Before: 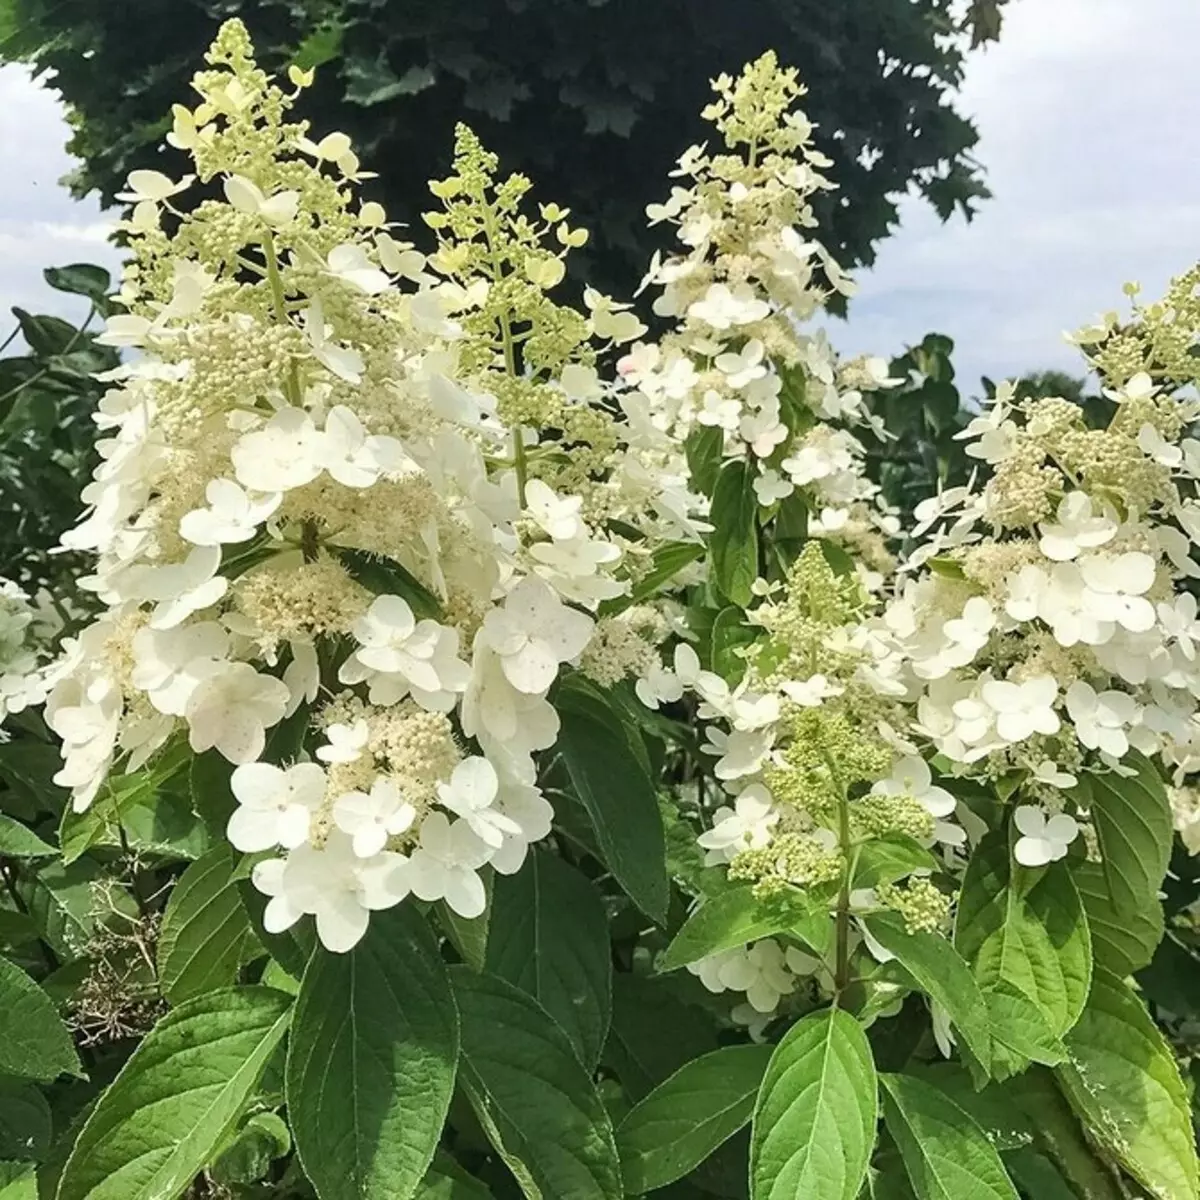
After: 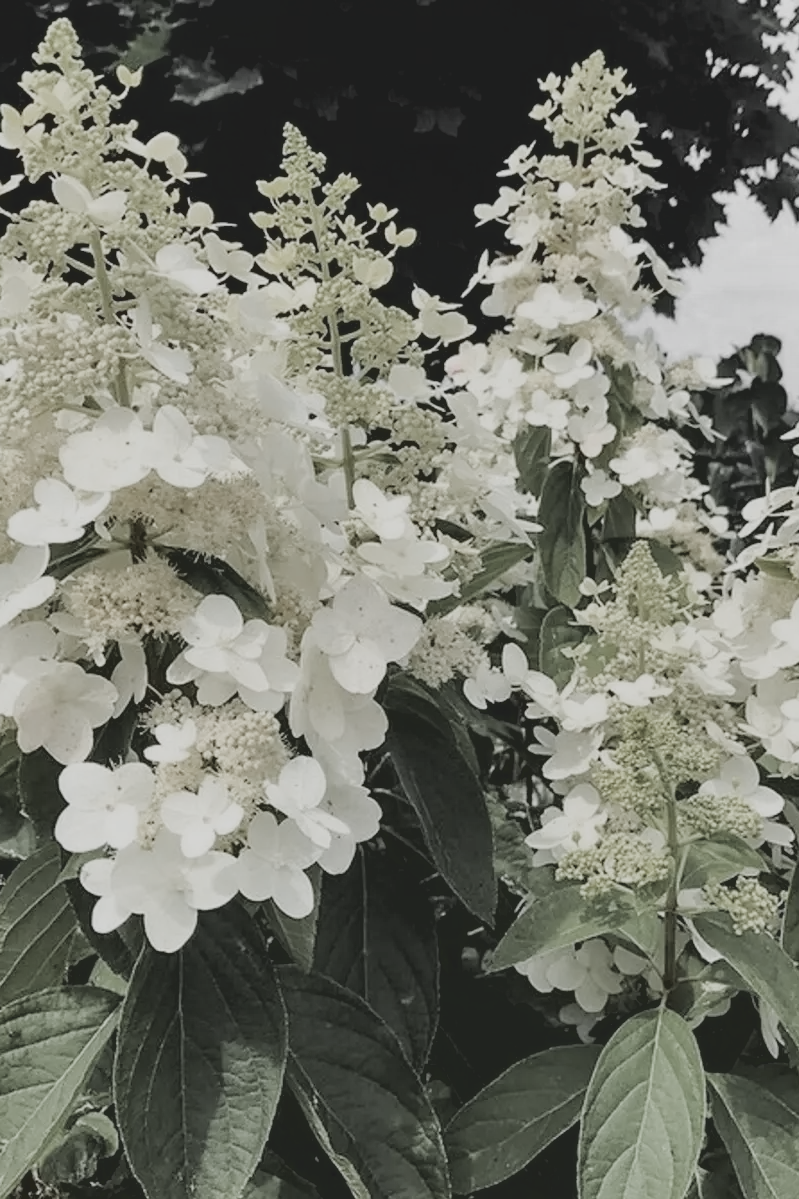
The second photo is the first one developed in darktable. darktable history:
filmic rgb: black relative exposure -7.65 EV, white relative exposure 4.56 EV, hardness 3.61, contrast 1.05
crop and rotate: left 14.385%, right 18.948%
color zones: curves: ch0 [(0, 0.613) (0.01, 0.613) (0.245, 0.448) (0.498, 0.529) (0.642, 0.665) (0.879, 0.777) (0.99, 0.613)]; ch1 [(0, 0.035) (0.121, 0.189) (0.259, 0.197) (0.415, 0.061) (0.589, 0.022) (0.732, 0.022) (0.857, 0.026) (0.991, 0.053)]
tone curve: curves: ch0 [(0.122, 0.111) (1, 1)]
